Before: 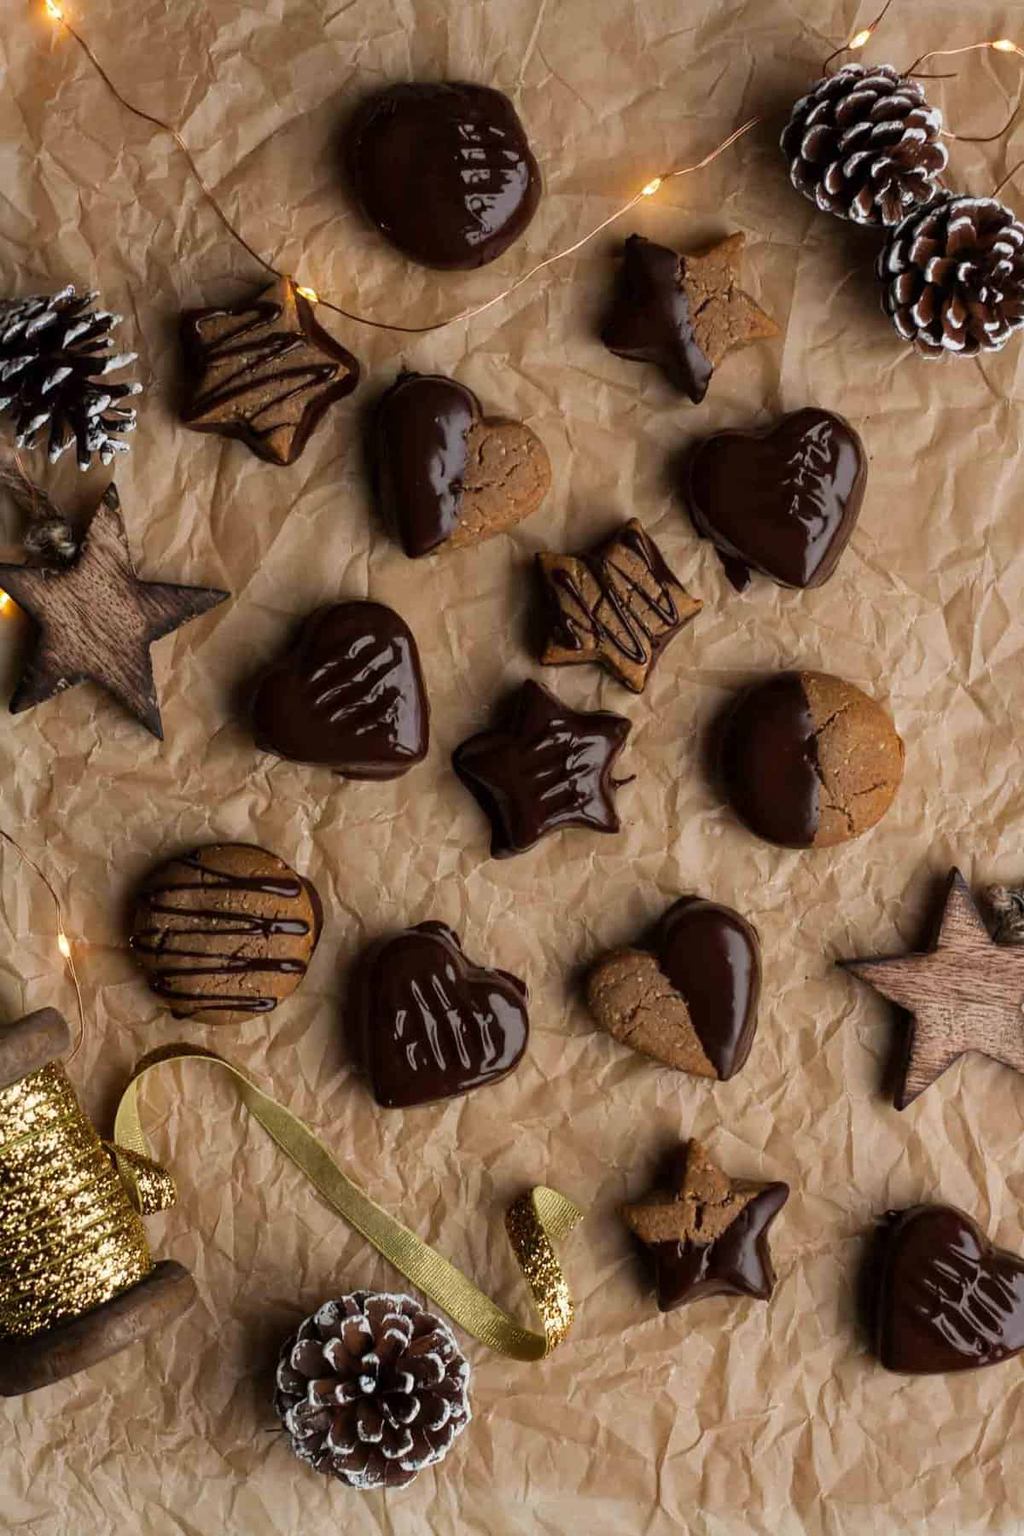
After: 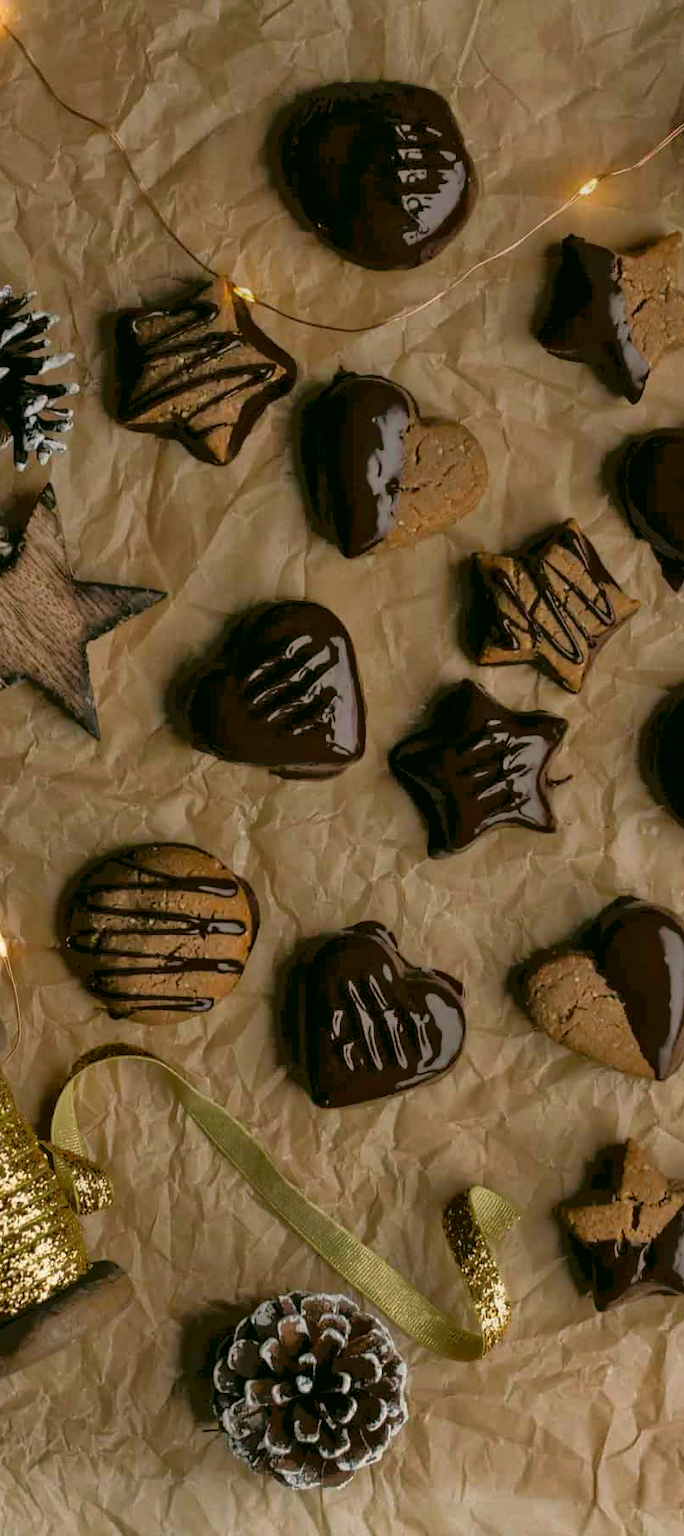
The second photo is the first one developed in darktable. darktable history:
tone equalizer: -7 EV -0.635 EV, -6 EV 1.03 EV, -5 EV -0.449 EV, -4 EV 0.42 EV, -3 EV 0.444 EV, -2 EV 0.15 EV, -1 EV -0.141 EV, +0 EV -0.37 EV
crop and rotate: left 6.205%, right 26.928%
color correction: highlights a* 4.13, highlights b* 4.94, shadows a* -8.2, shadows b* 4.98
exposure: exposure -0.249 EV, compensate highlight preservation false
